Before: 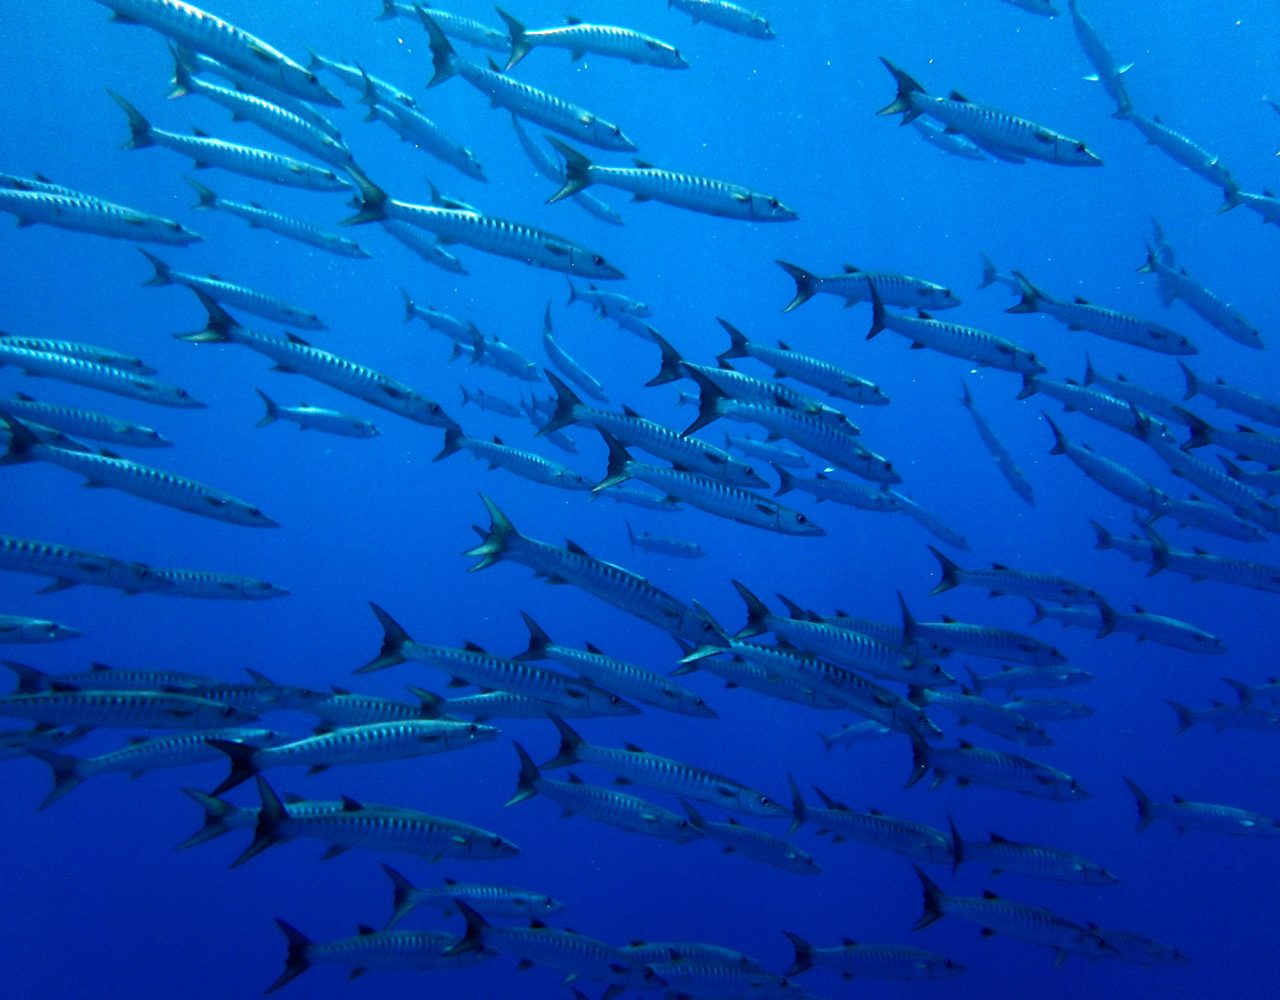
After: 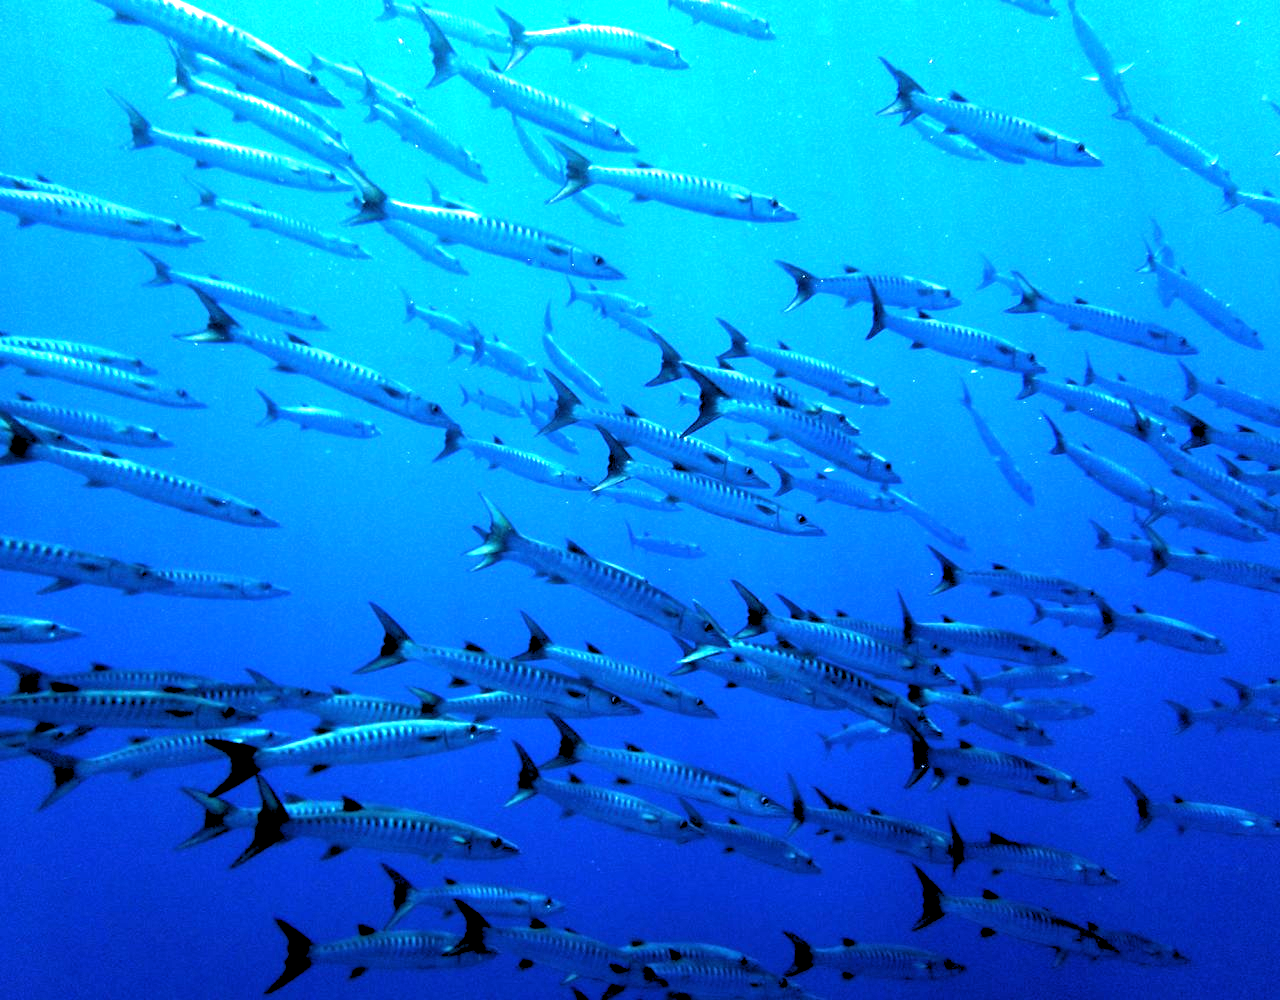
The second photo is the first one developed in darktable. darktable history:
rgb levels: levels [[0.034, 0.472, 0.904], [0, 0.5, 1], [0, 0.5, 1]]
exposure: black level correction 0, exposure 1.45 EV, compensate exposure bias true, compensate highlight preservation false
